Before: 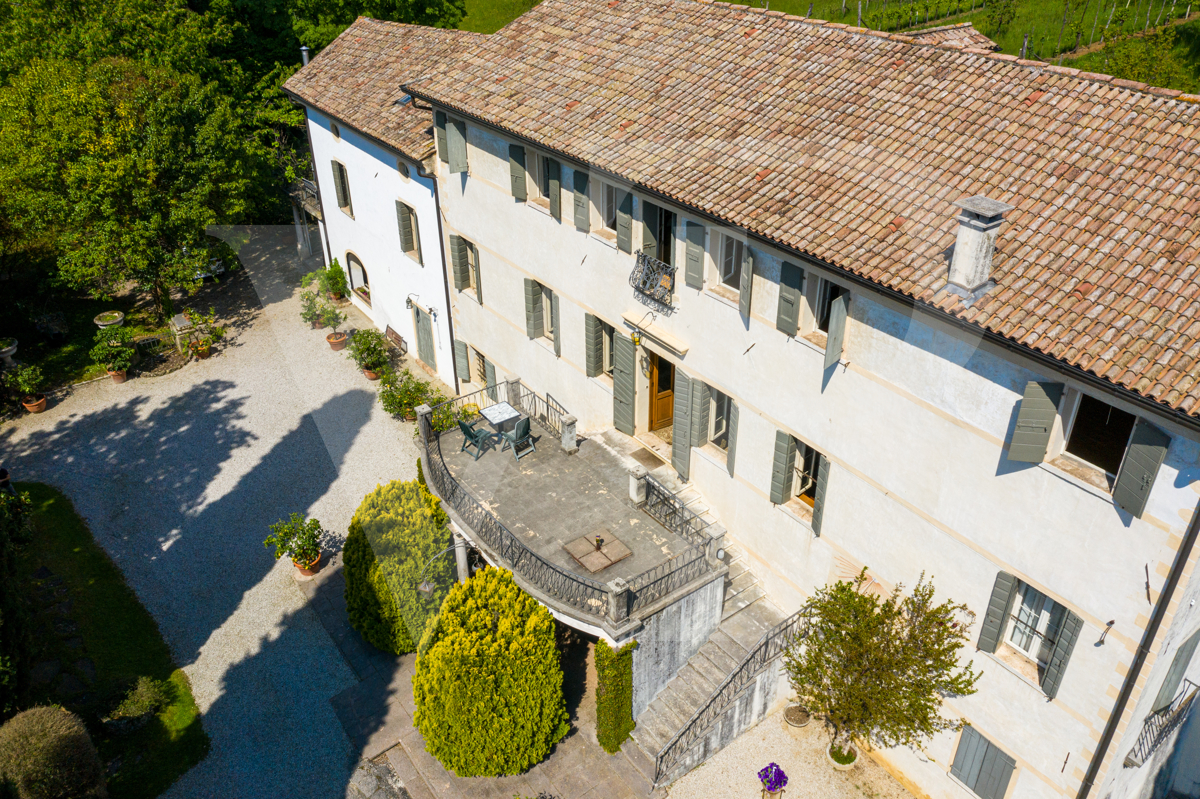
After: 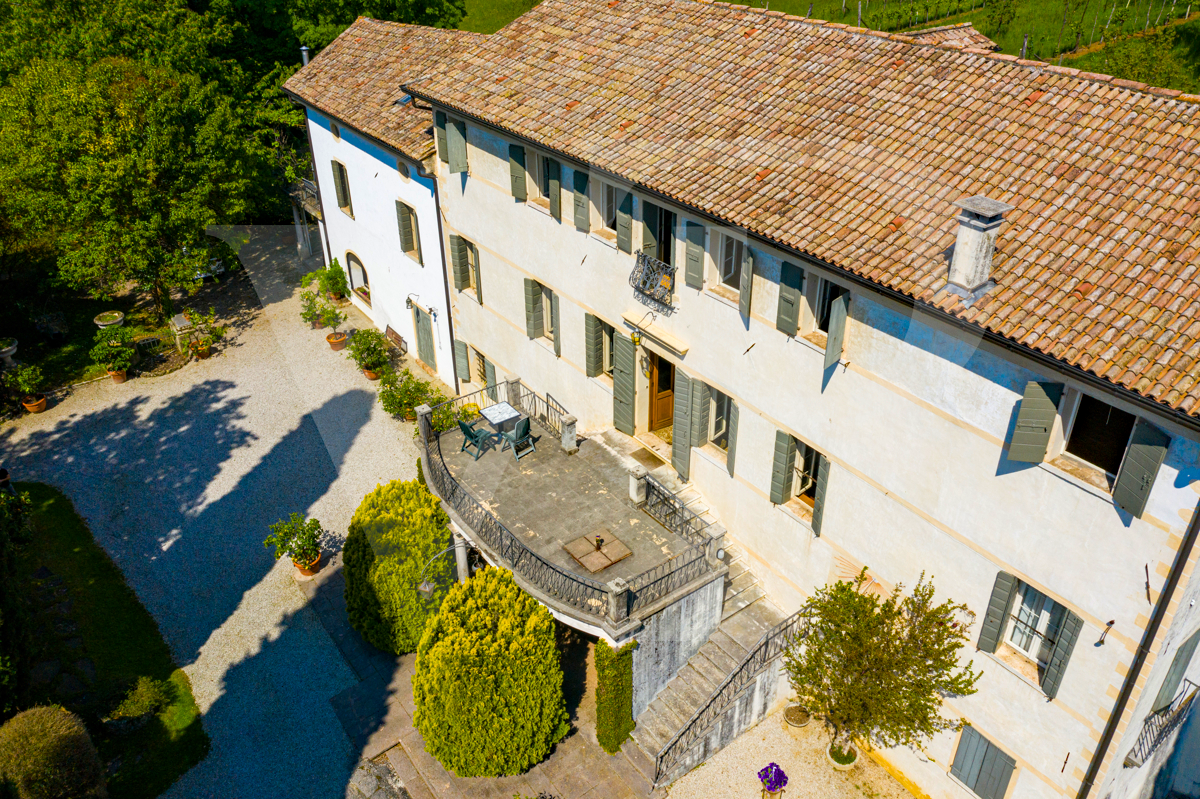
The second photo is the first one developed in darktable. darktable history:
color balance rgb: perceptual saturation grading › global saturation 25%, global vibrance 20%
haze removal: strength 0.29, distance 0.25, compatibility mode true, adaptive false
